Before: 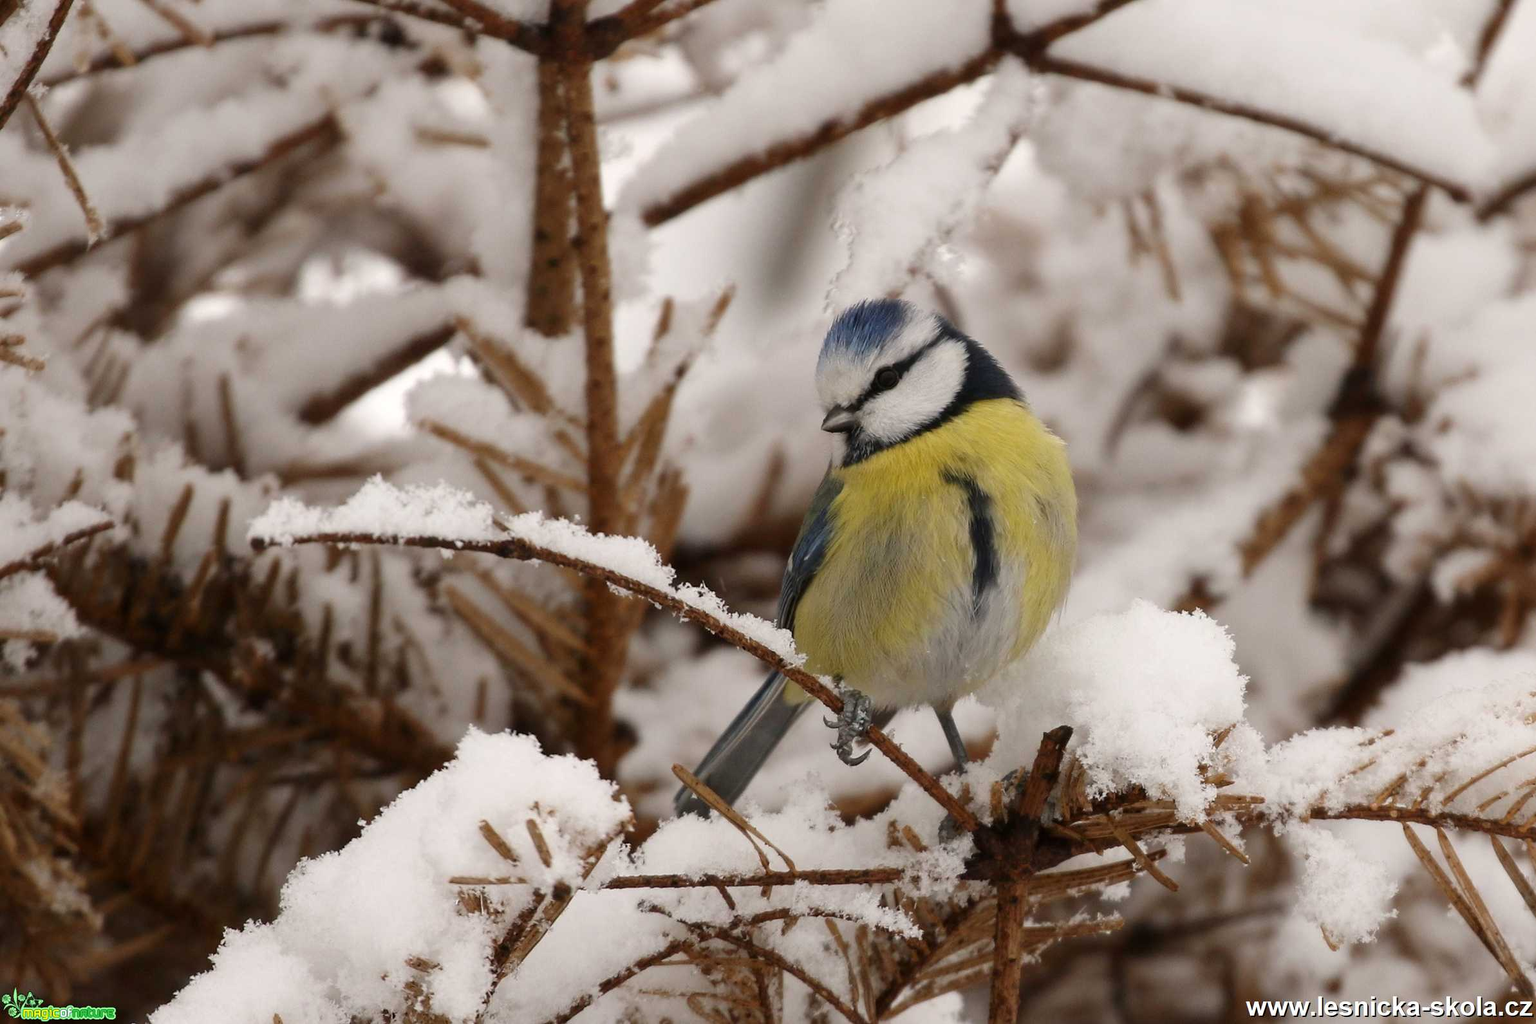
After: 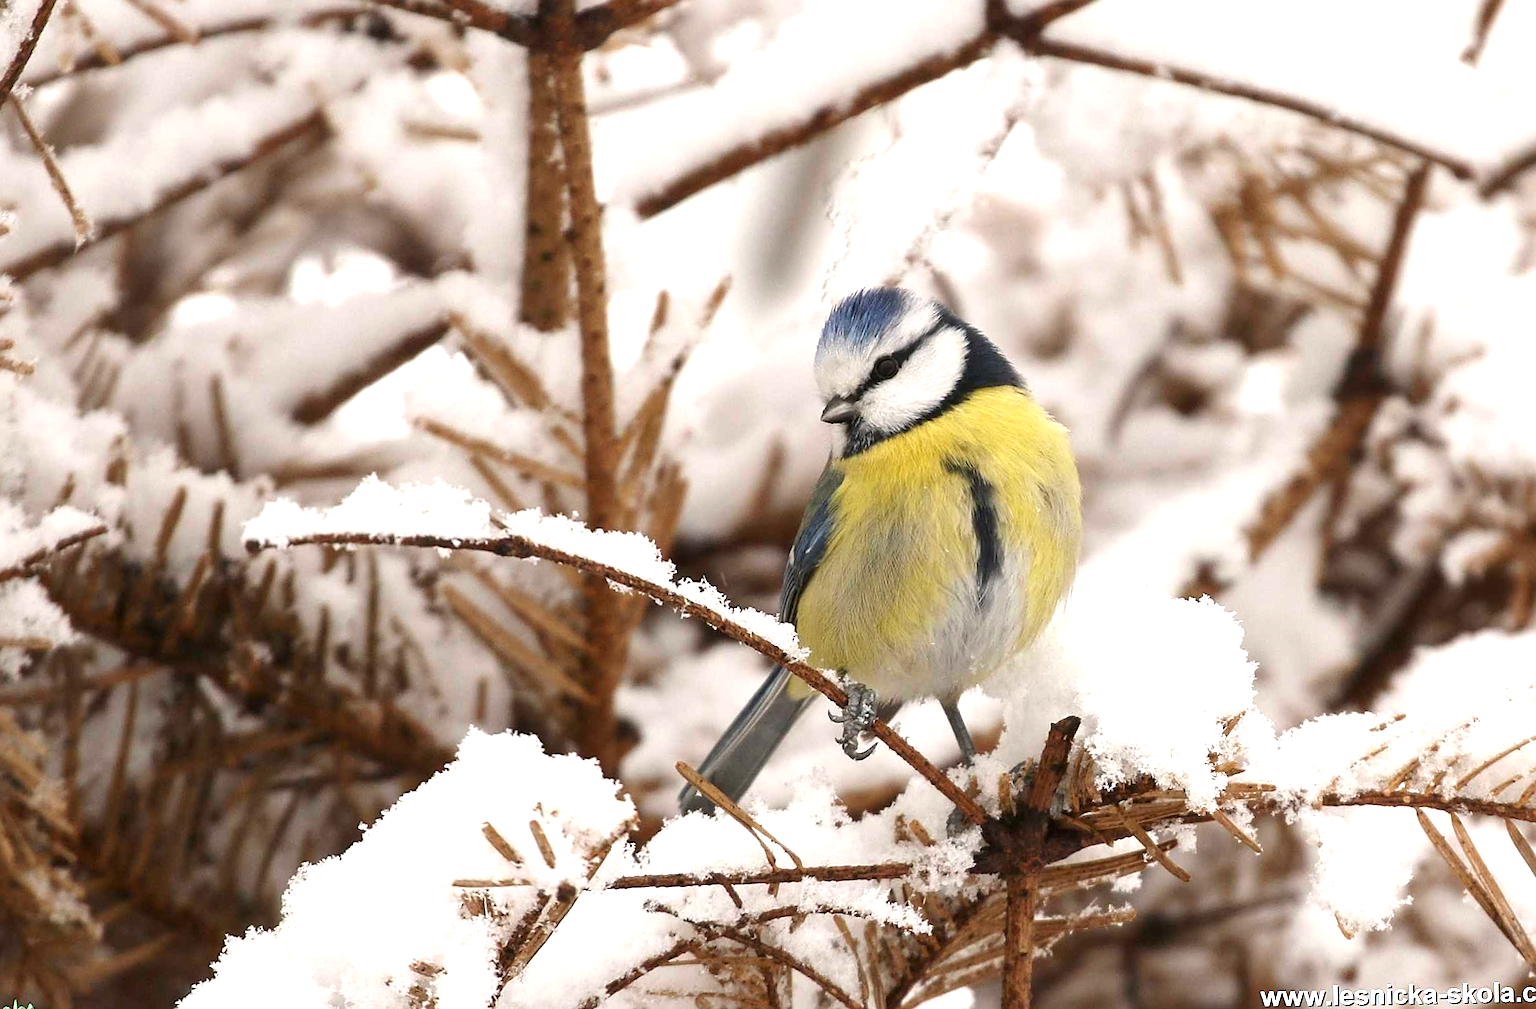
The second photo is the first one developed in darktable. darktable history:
white balance: emerald 1
exposure: black level correction 0, exposure 1 EV, compensate exposure bias true, compensate highlight preservation false
sharpen: on, module defaults
rotate and perspective: rotation -1°, crop left 0.011, crop right 0.989, crop top 0.025, crop bottom 0.975
